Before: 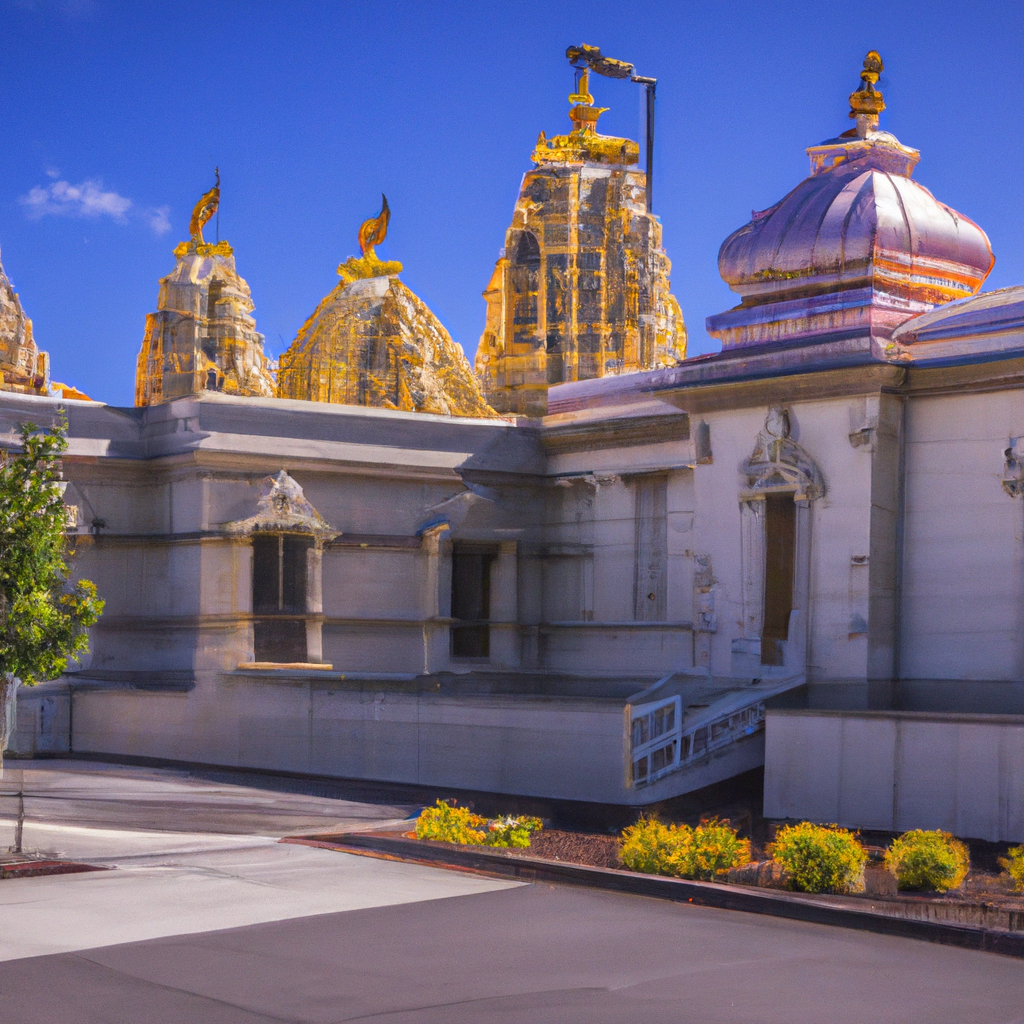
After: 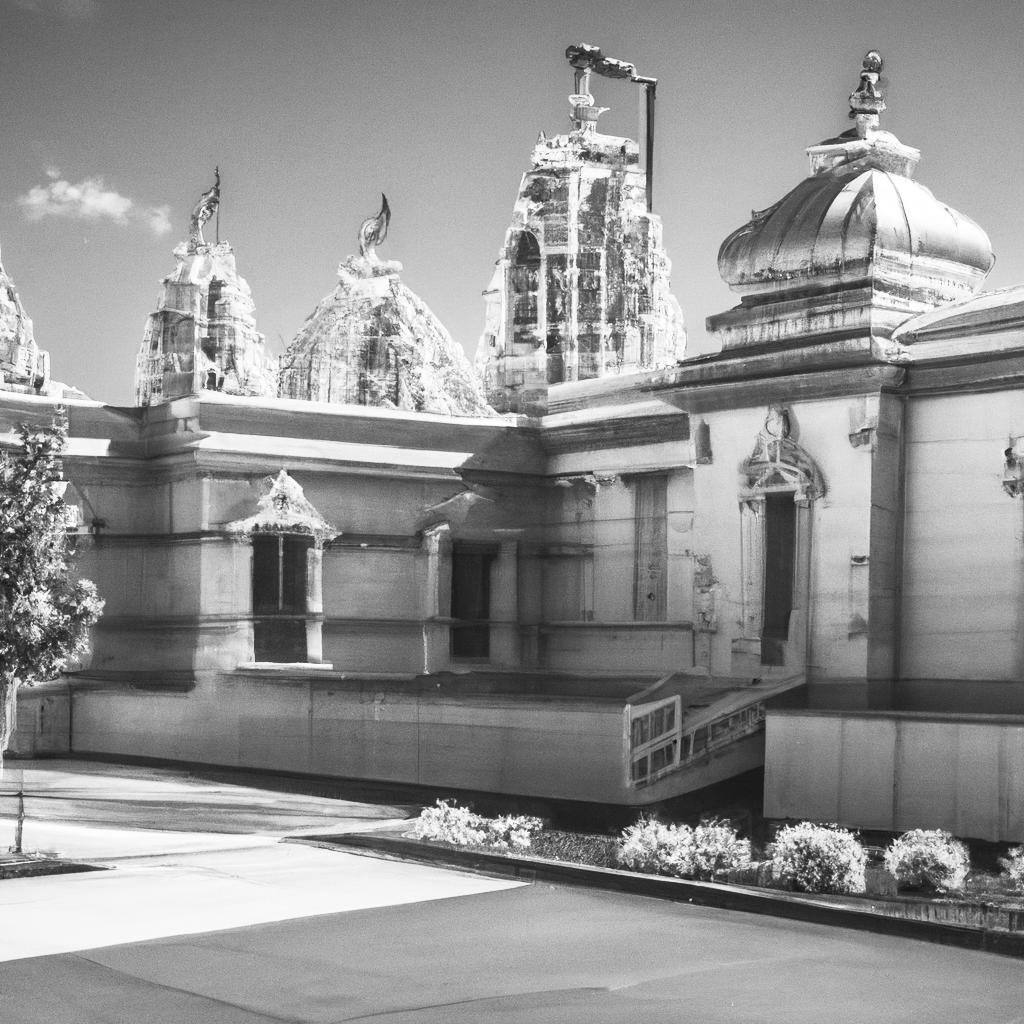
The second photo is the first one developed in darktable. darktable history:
contrast brightness saturation: contrast 0.53, brightness 0.47, saturation -1
